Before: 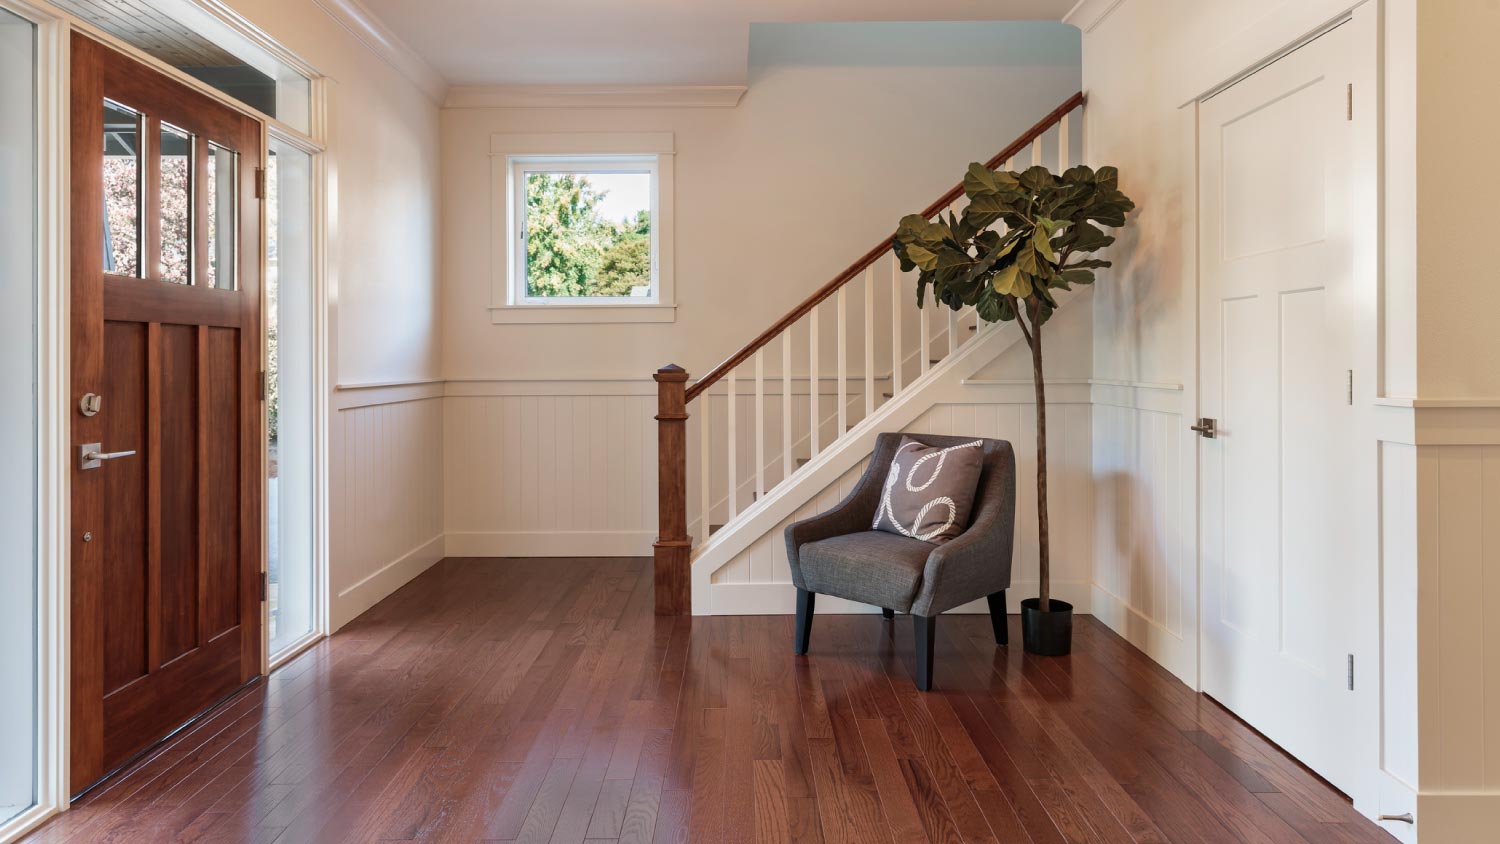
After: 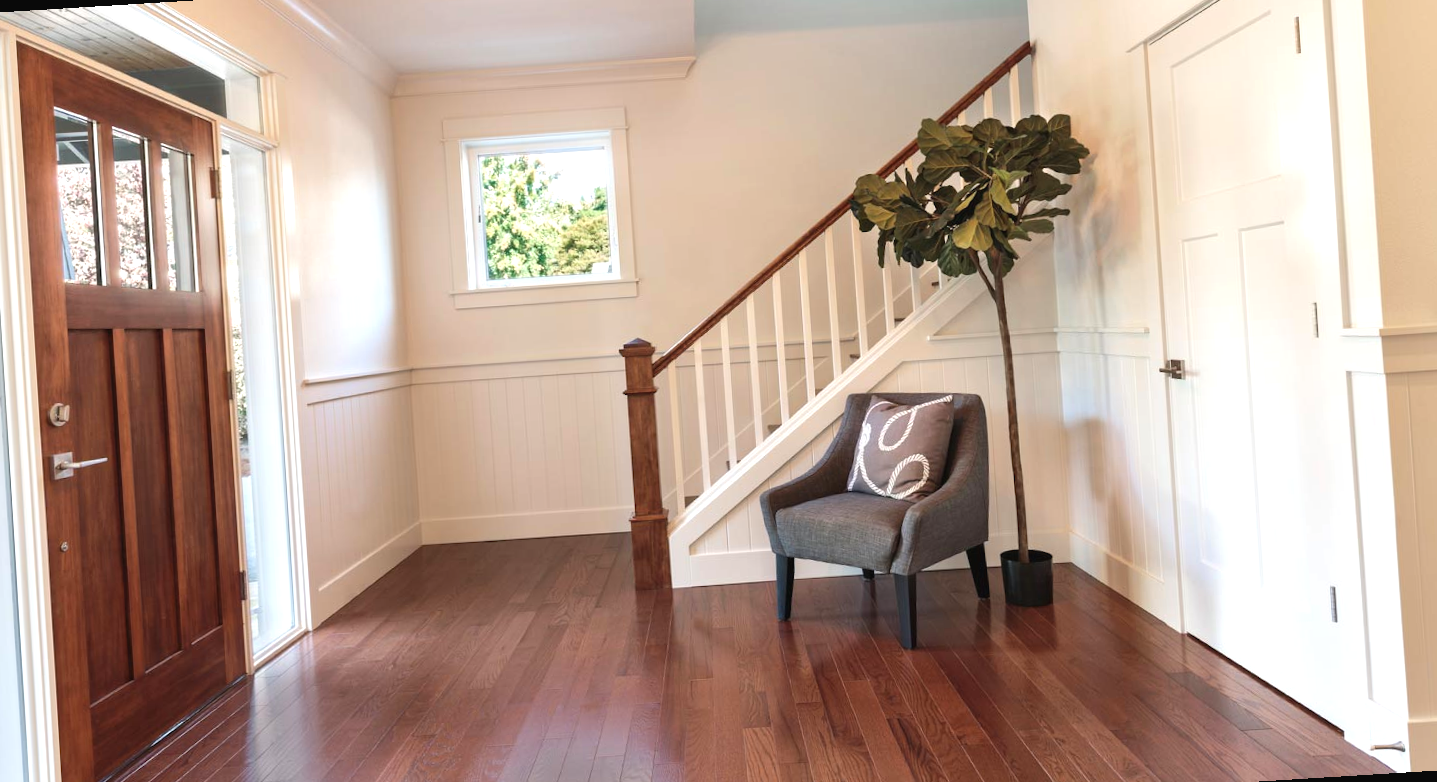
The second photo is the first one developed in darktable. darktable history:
exposure: black level correction -0.002, exposure 0.54 EV, compensate highlight preservation false
rotate and perspective: rotation -3.52°, crop left 0.036, crop right 0.964, crop top 0.081, crop bottom 0.919
